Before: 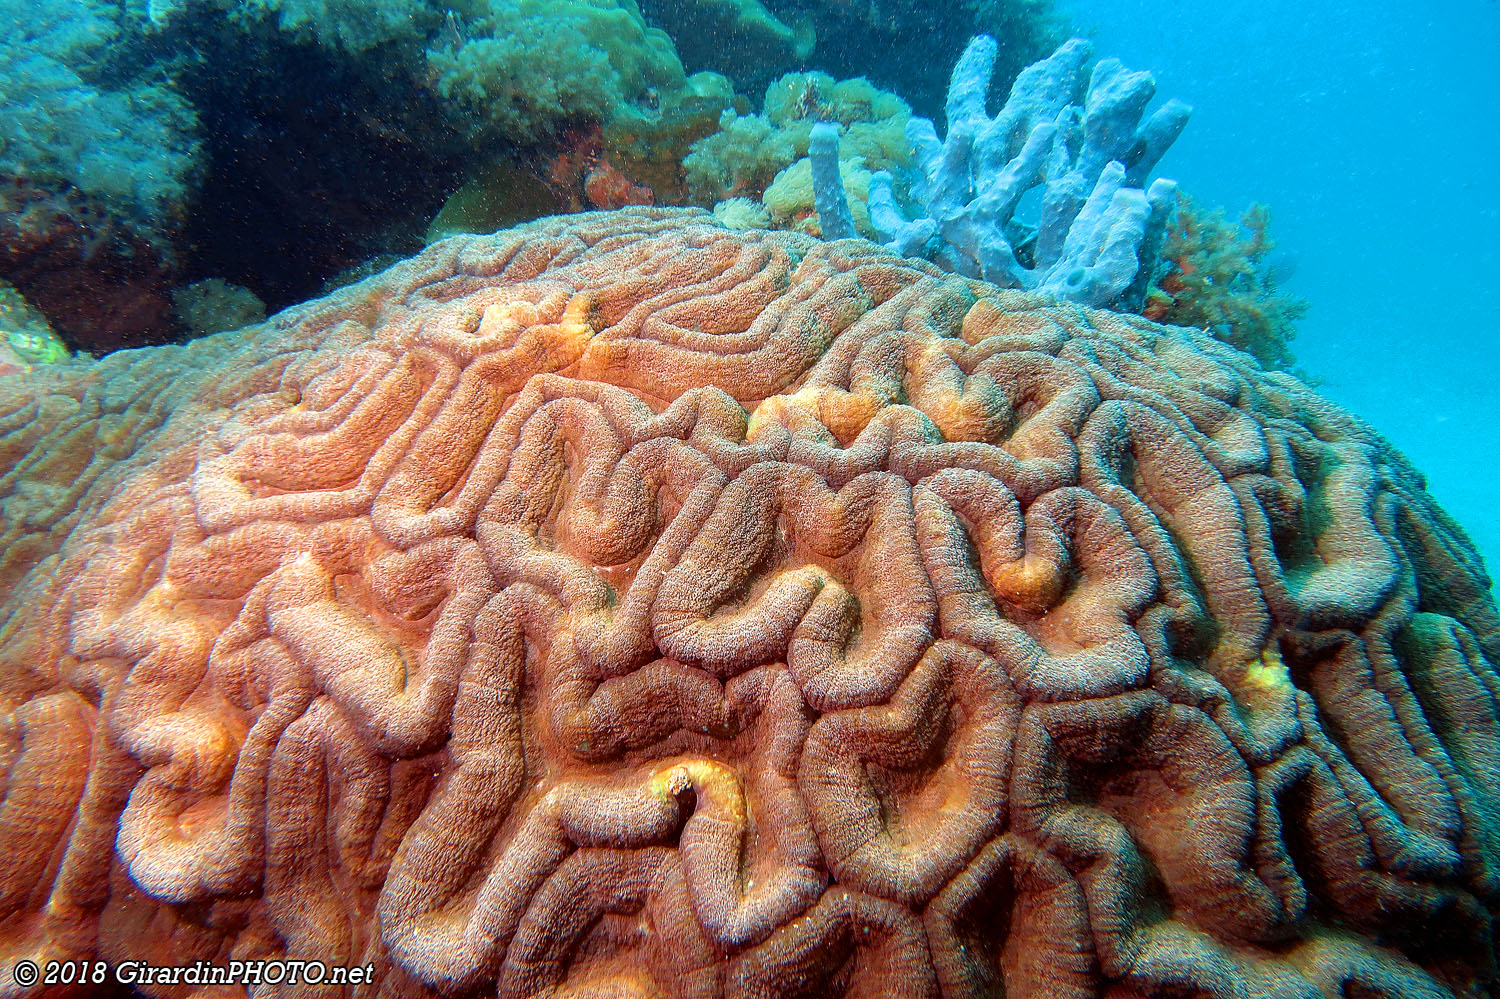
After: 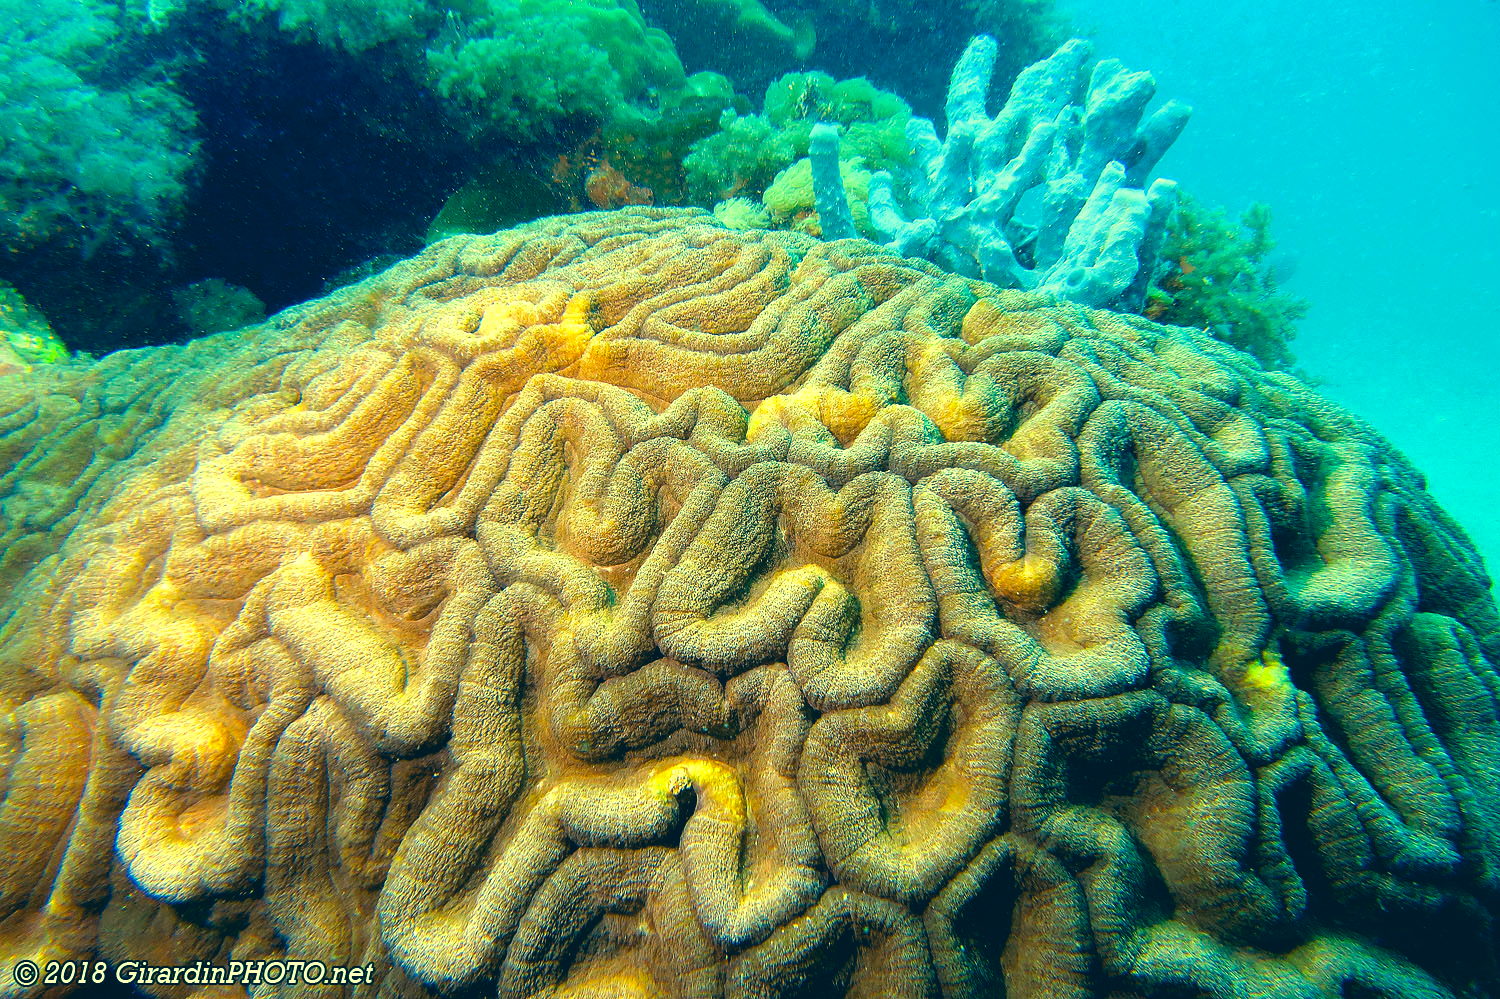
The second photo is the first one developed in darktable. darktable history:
tone equalizer: -8 EV -0.421 EV, -7 EV -0.429 EV, -6 EV -0.364 EV, -5 EV -0.228 EV, -3 EV 0.194 EV, -2 EV 0.326 EV, -1 EV 0.399 EV, +0 EV 0.39 EV
color correction: highlights a* -15.56, highlights b* 39.99, shadows a* -39.42, shadows b* -26.51
